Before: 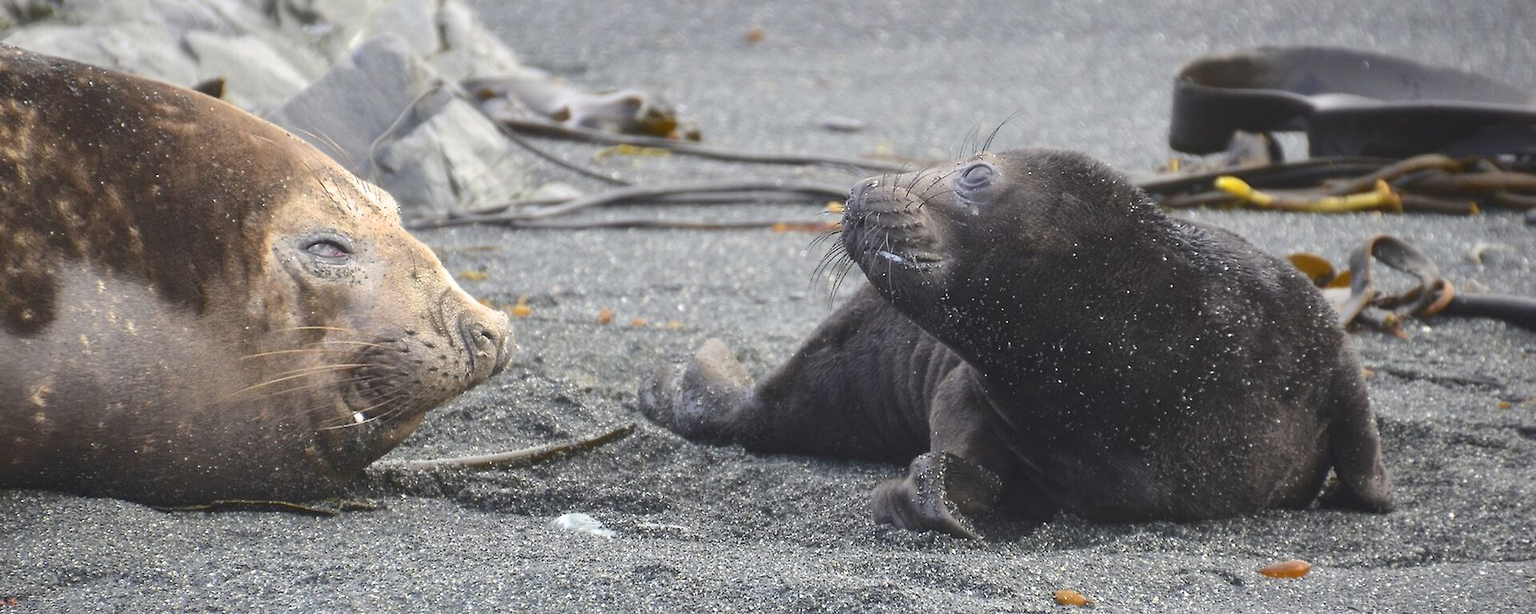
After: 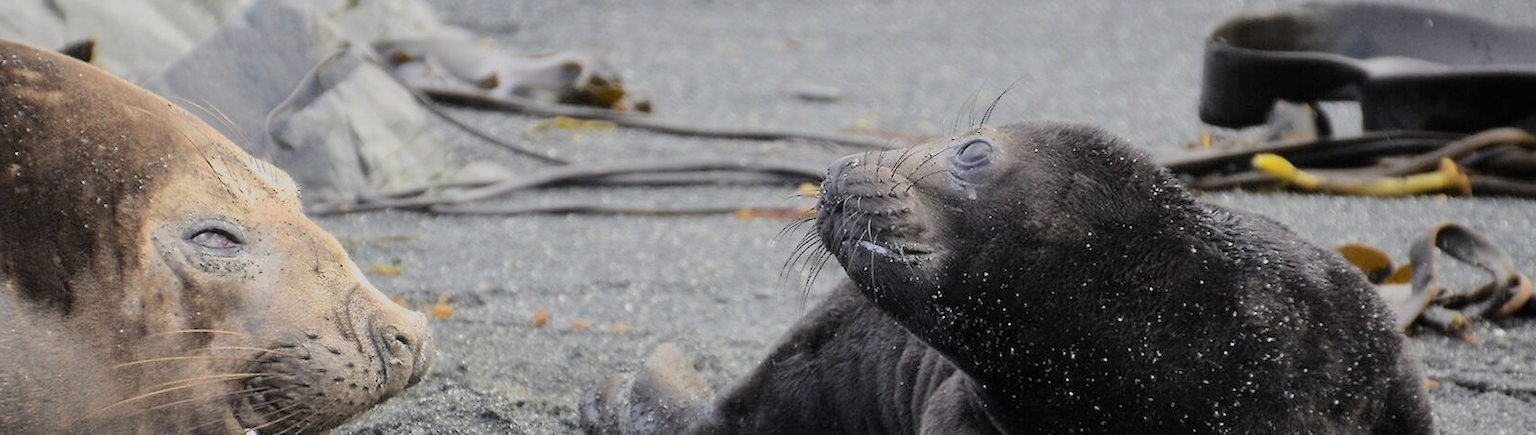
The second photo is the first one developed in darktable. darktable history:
filmic rgb: black relative exposure -4.36 EV, white relative exposure 4.56 EV, hardness 2.37, contrast 1.06, color science v6 (2022), iterations of high-quality reconstruction 10
crop and rotate: left 9.328%, top 7.335%, right 5.071%, bottom 31.937%
